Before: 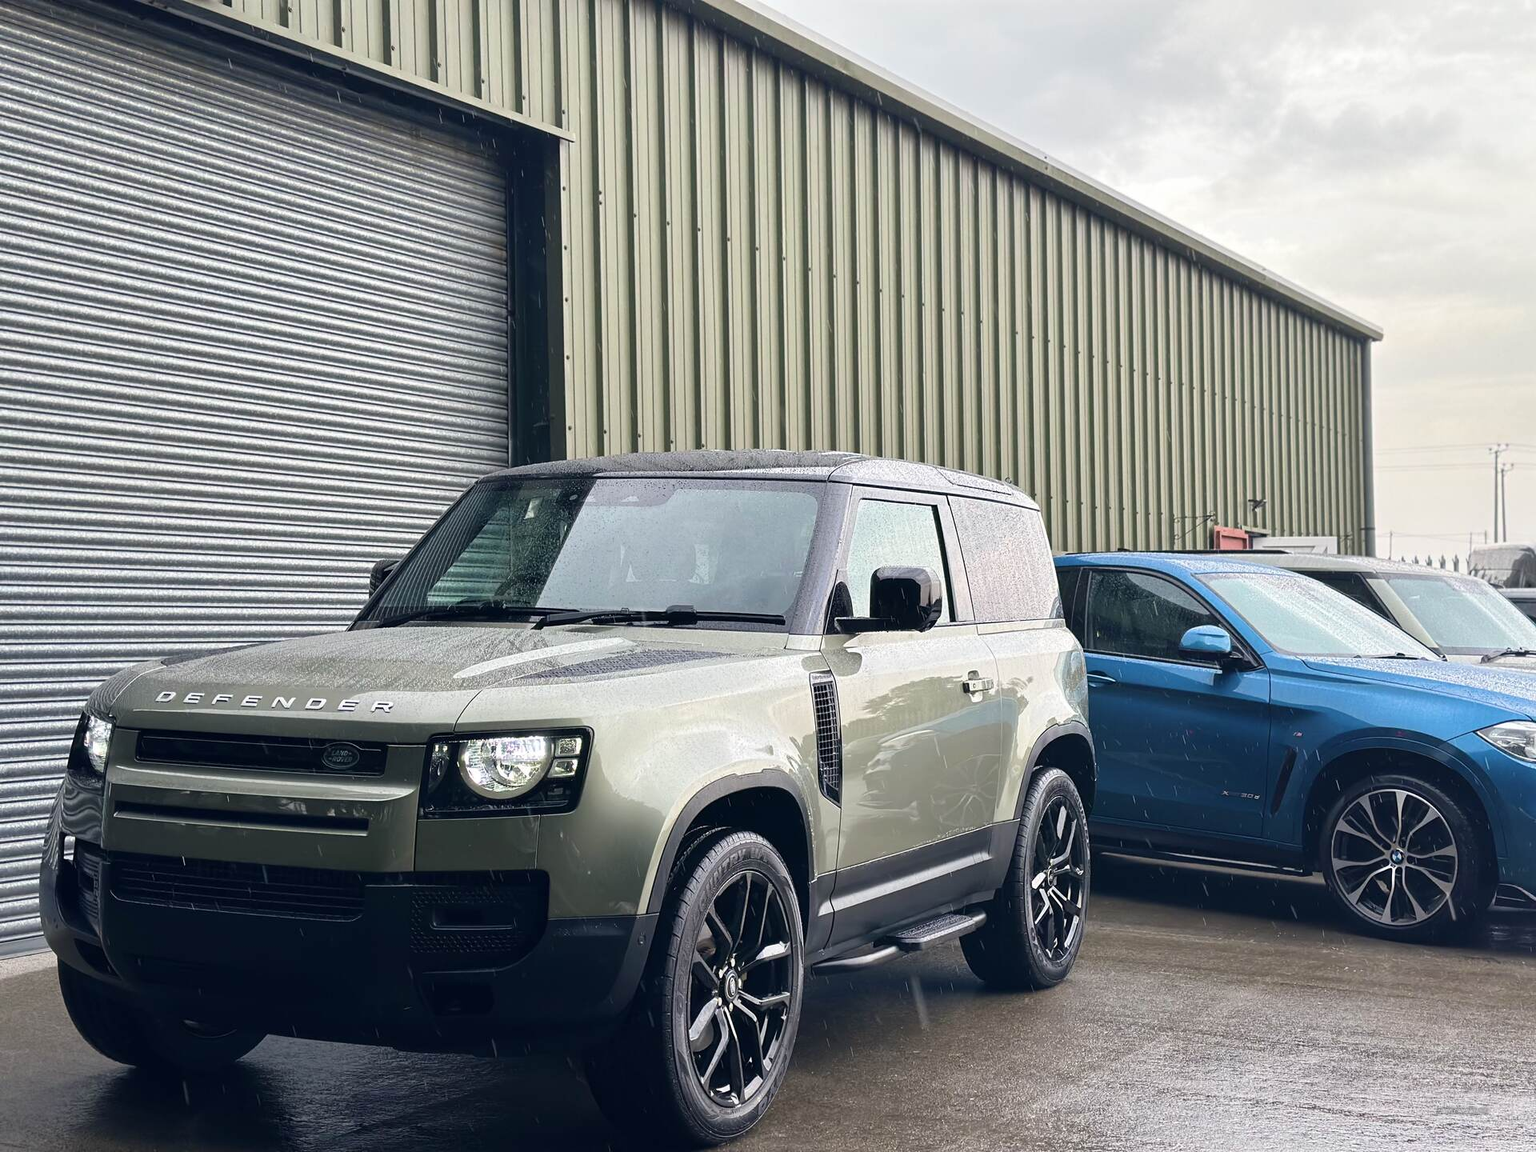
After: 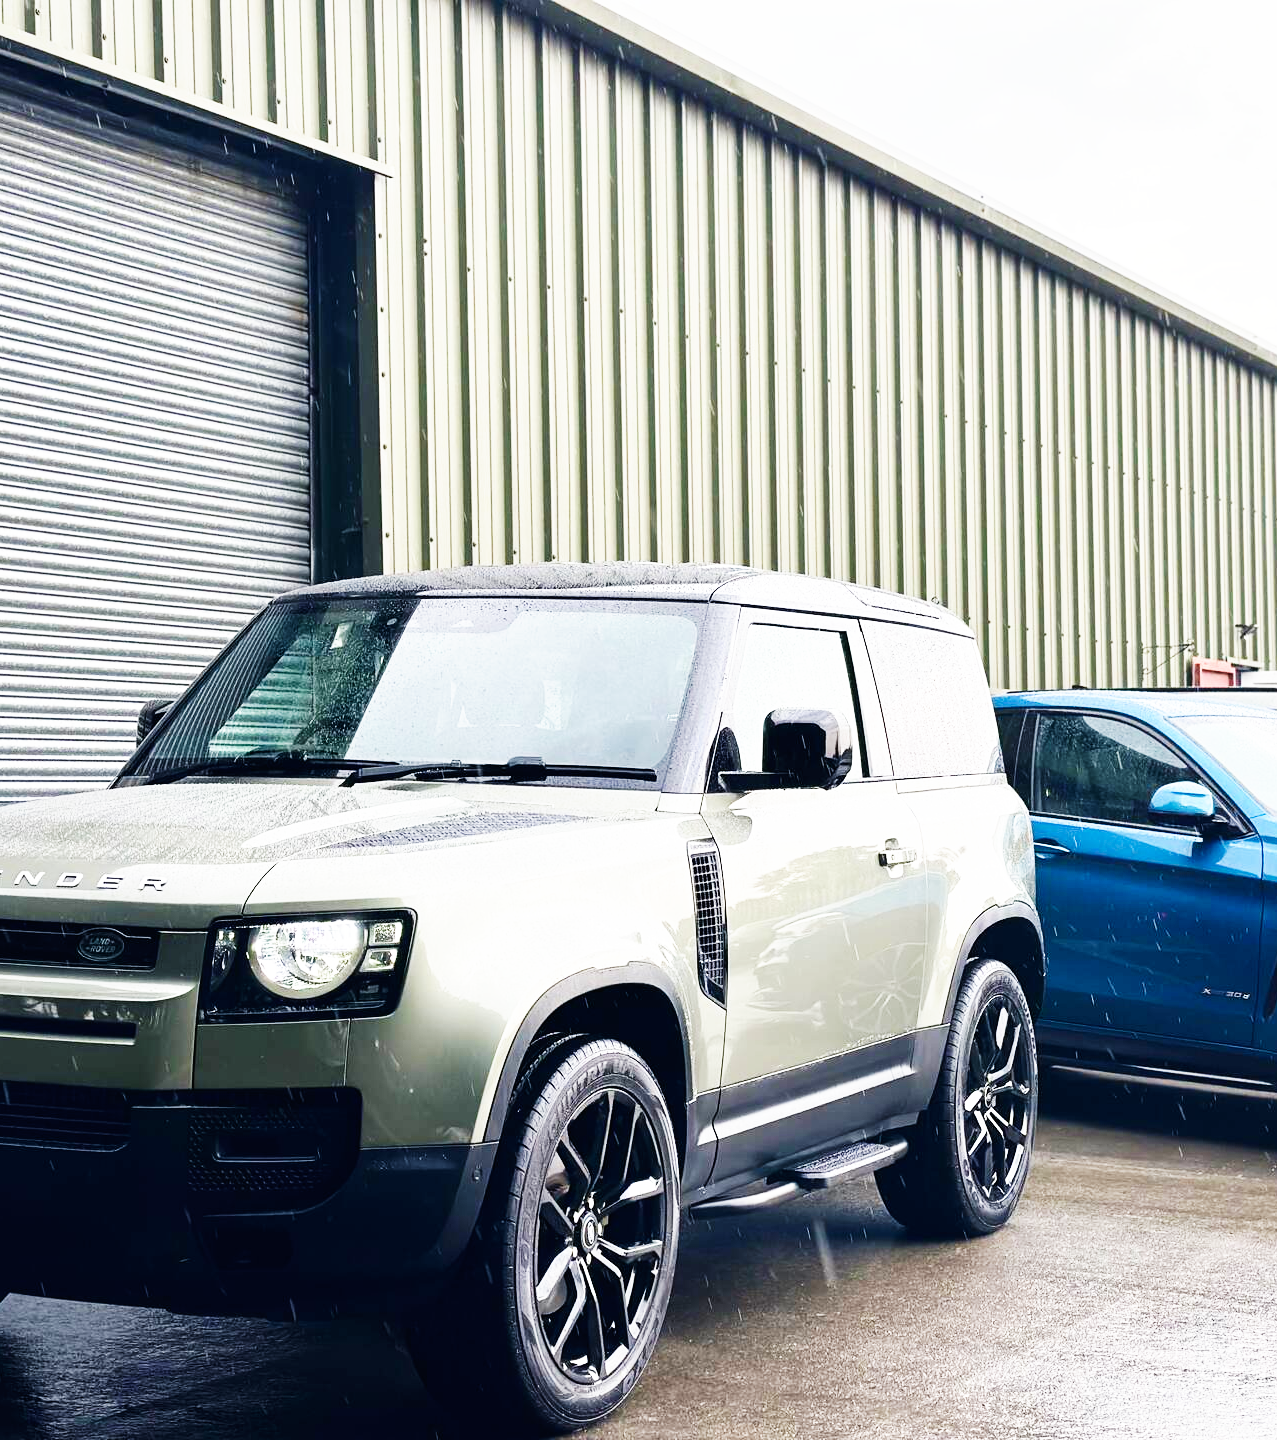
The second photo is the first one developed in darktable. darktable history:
crop: left 16.968%, right 16.493%
base curve: curves: ch0 [(0, 0) (0.007, 0.004) (0.027, 0.03) (0.046, 0.07) (0.207, 0.54) (0.442, 0.872) (0.673, 0.972) (1, 1)], preserve colors none
